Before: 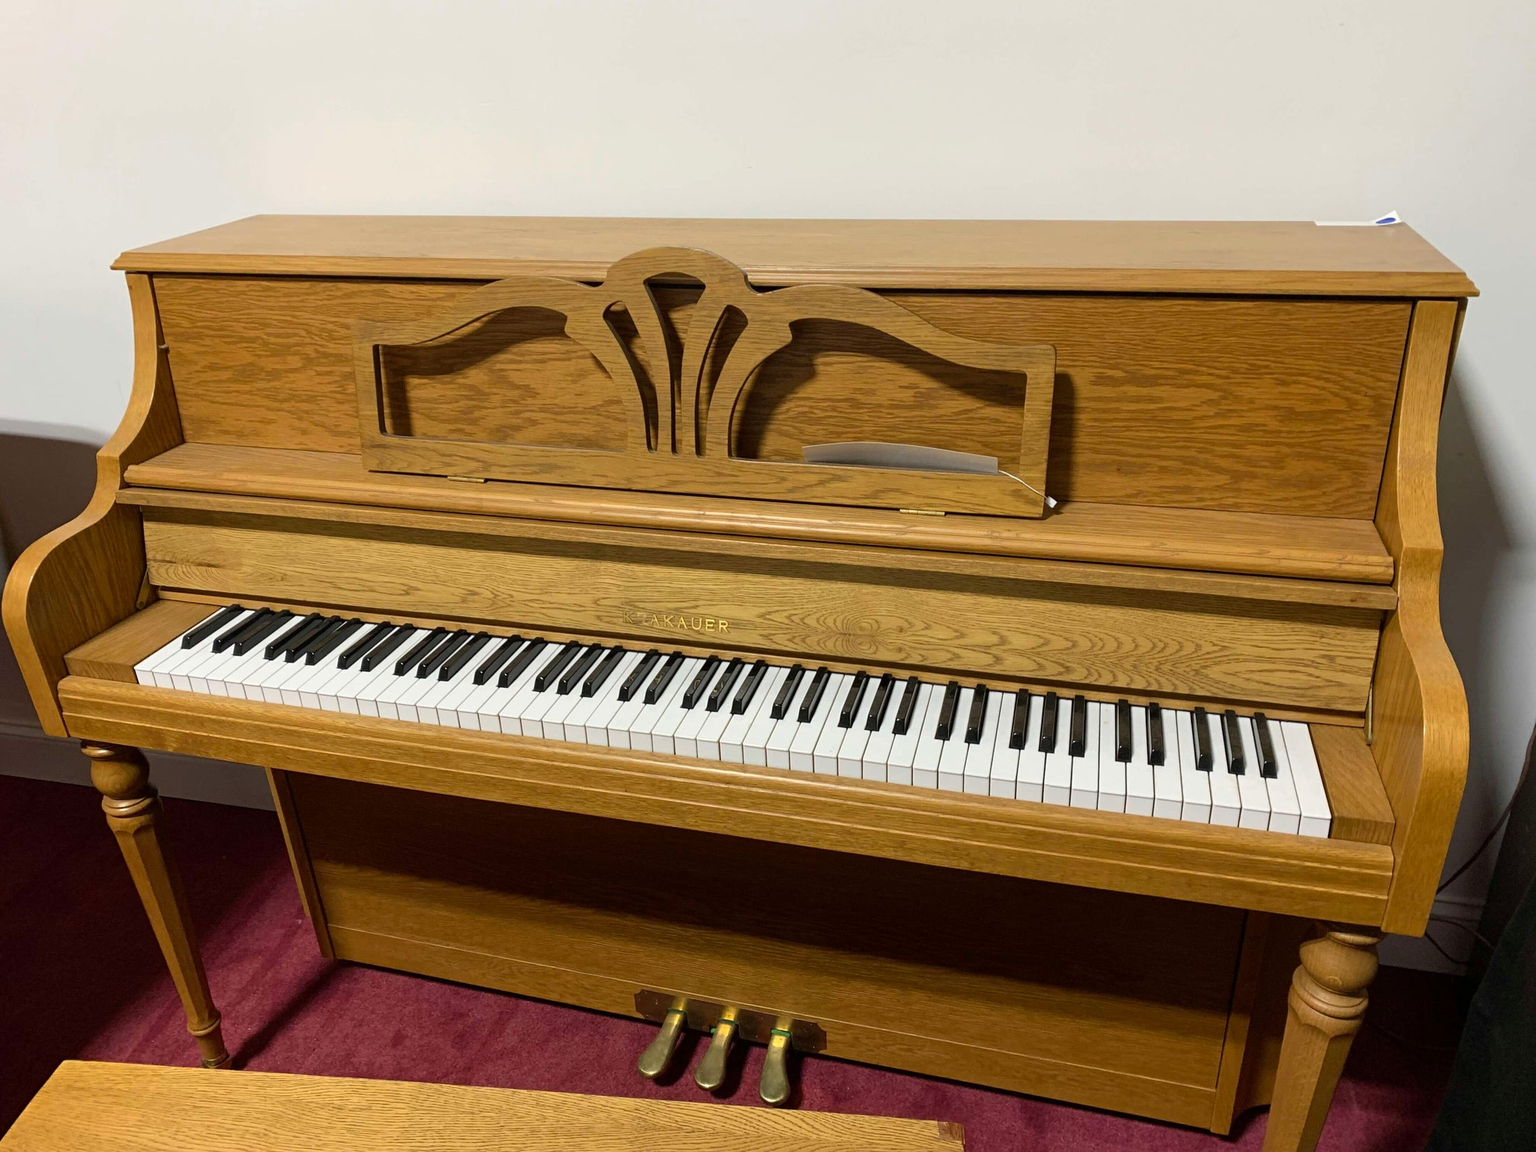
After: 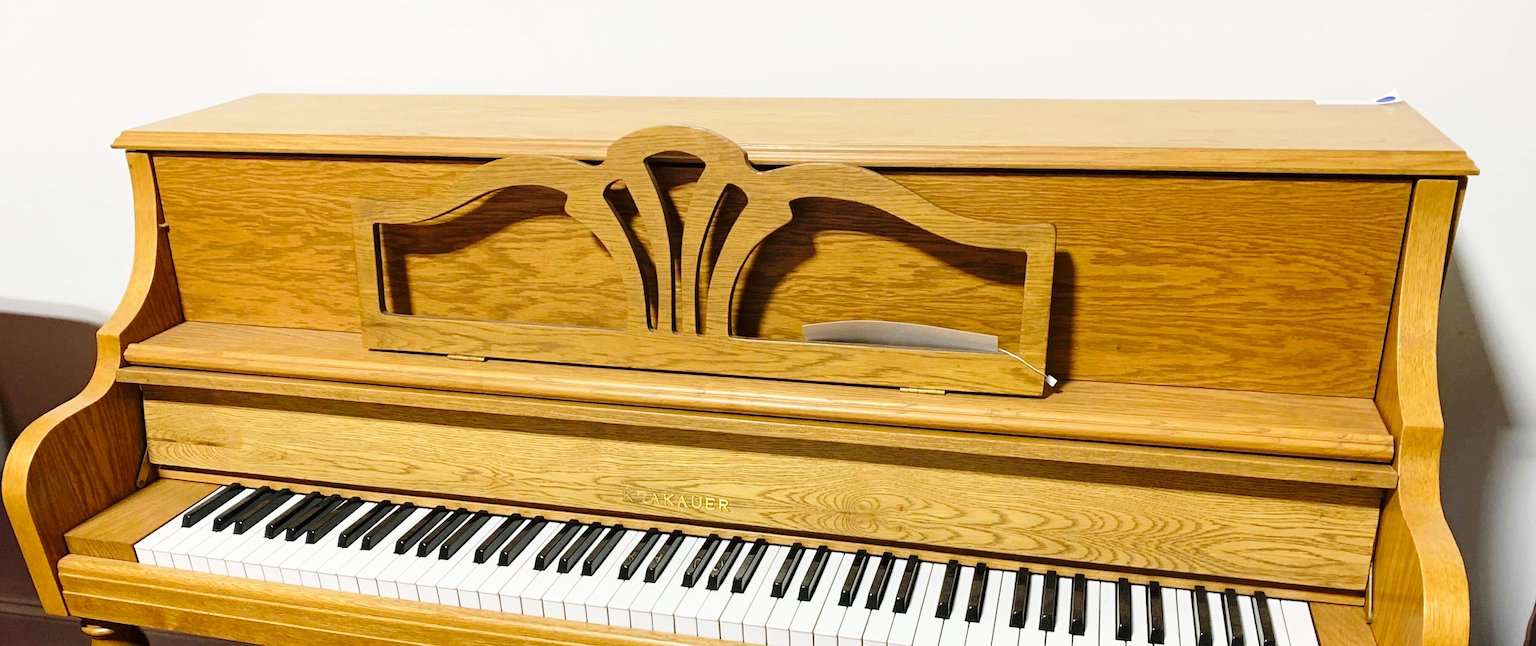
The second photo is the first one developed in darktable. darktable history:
base curve: curves: ch0 [(0, 0) (0.028, 0.03) (0.121, 0.232) (0.46, 0.748) (0.859, 0.968) (1, 1)], preserve colors none
crop and rotate: top 10.605%, bottom 33.274%
tone equalizer: on, module defaults
